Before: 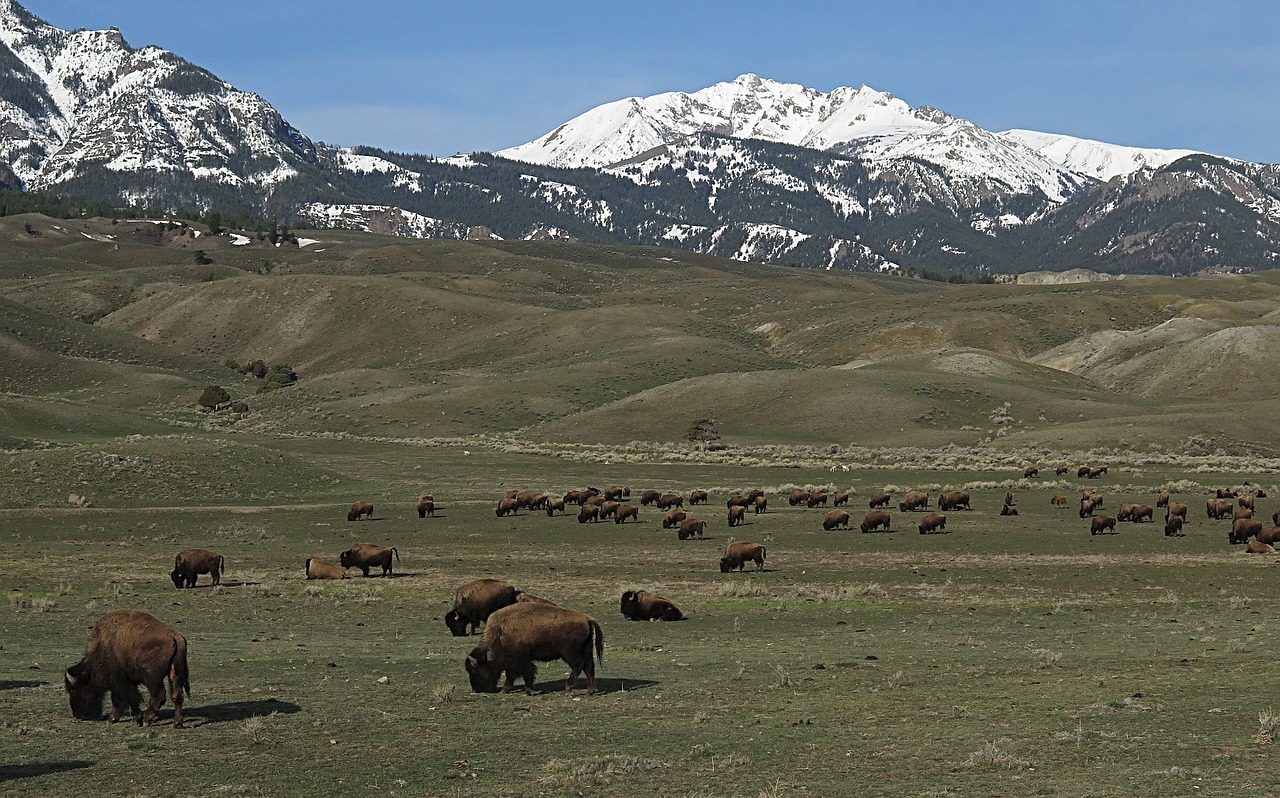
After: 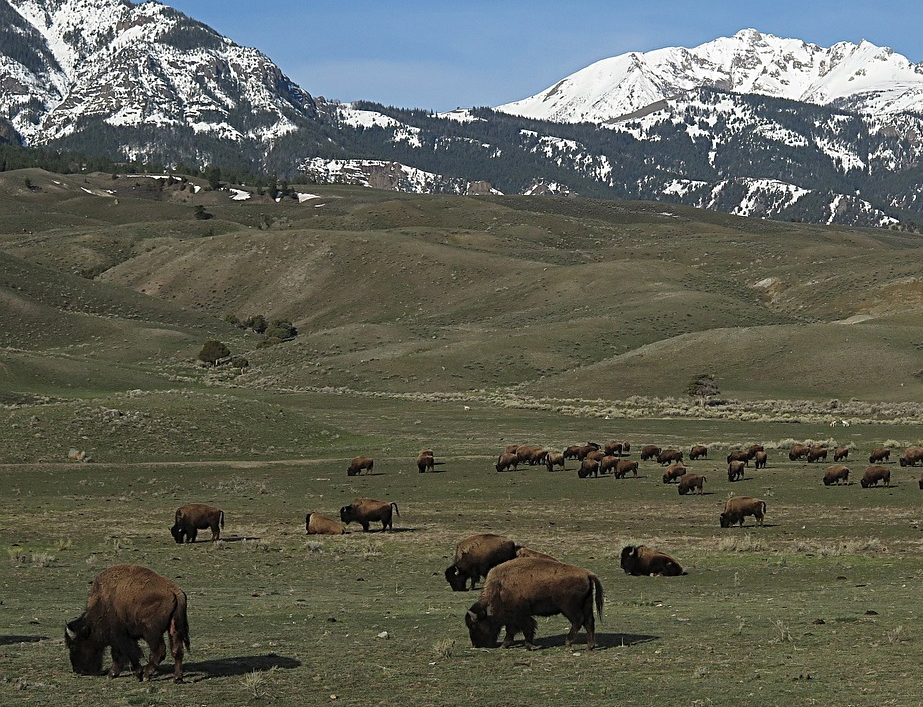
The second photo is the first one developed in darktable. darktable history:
crop: top 5.752%, right 27.86%, bottom 5.571%
